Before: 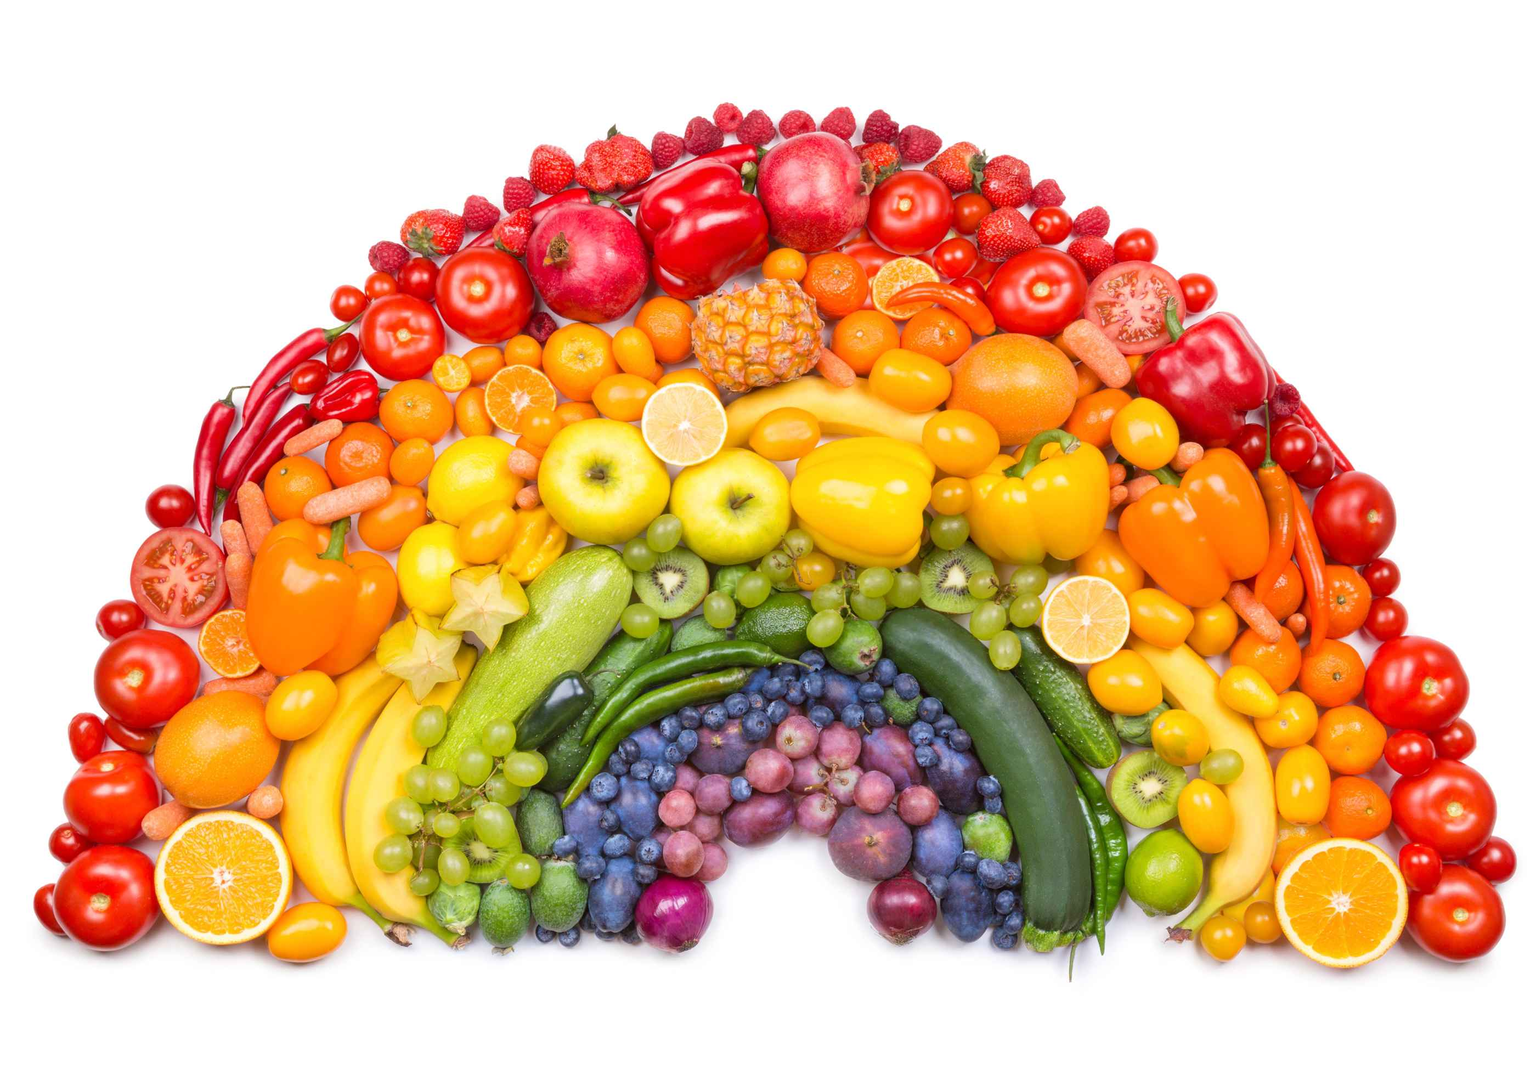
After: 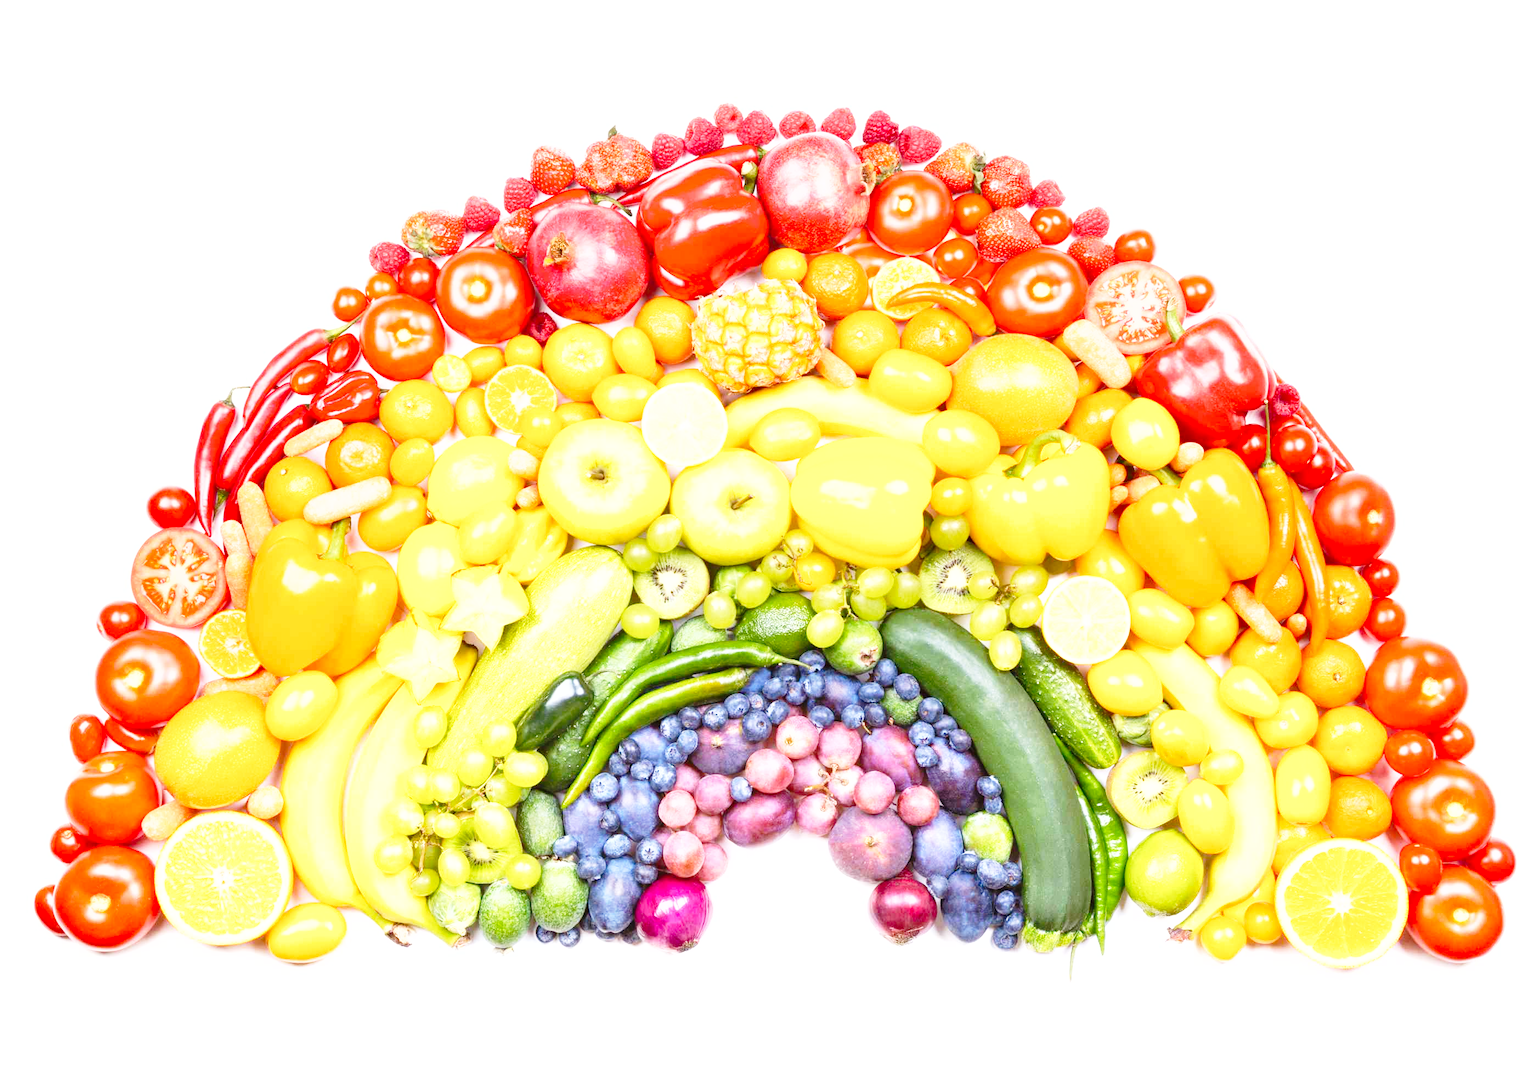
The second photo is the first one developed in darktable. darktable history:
exposure: exposure 1 EV, compensate highlight preservation false
base curve: curves: ch0 [(0, 0) (0.028, 0.03) (0.121, 0.232) (0.46, 0.748) (0.859, 0.968) (1, 1)], preserve colors none
shadows and highlights: shadows 29.32, highlights -29.32, low approximation 0.01, soften with gaussian
